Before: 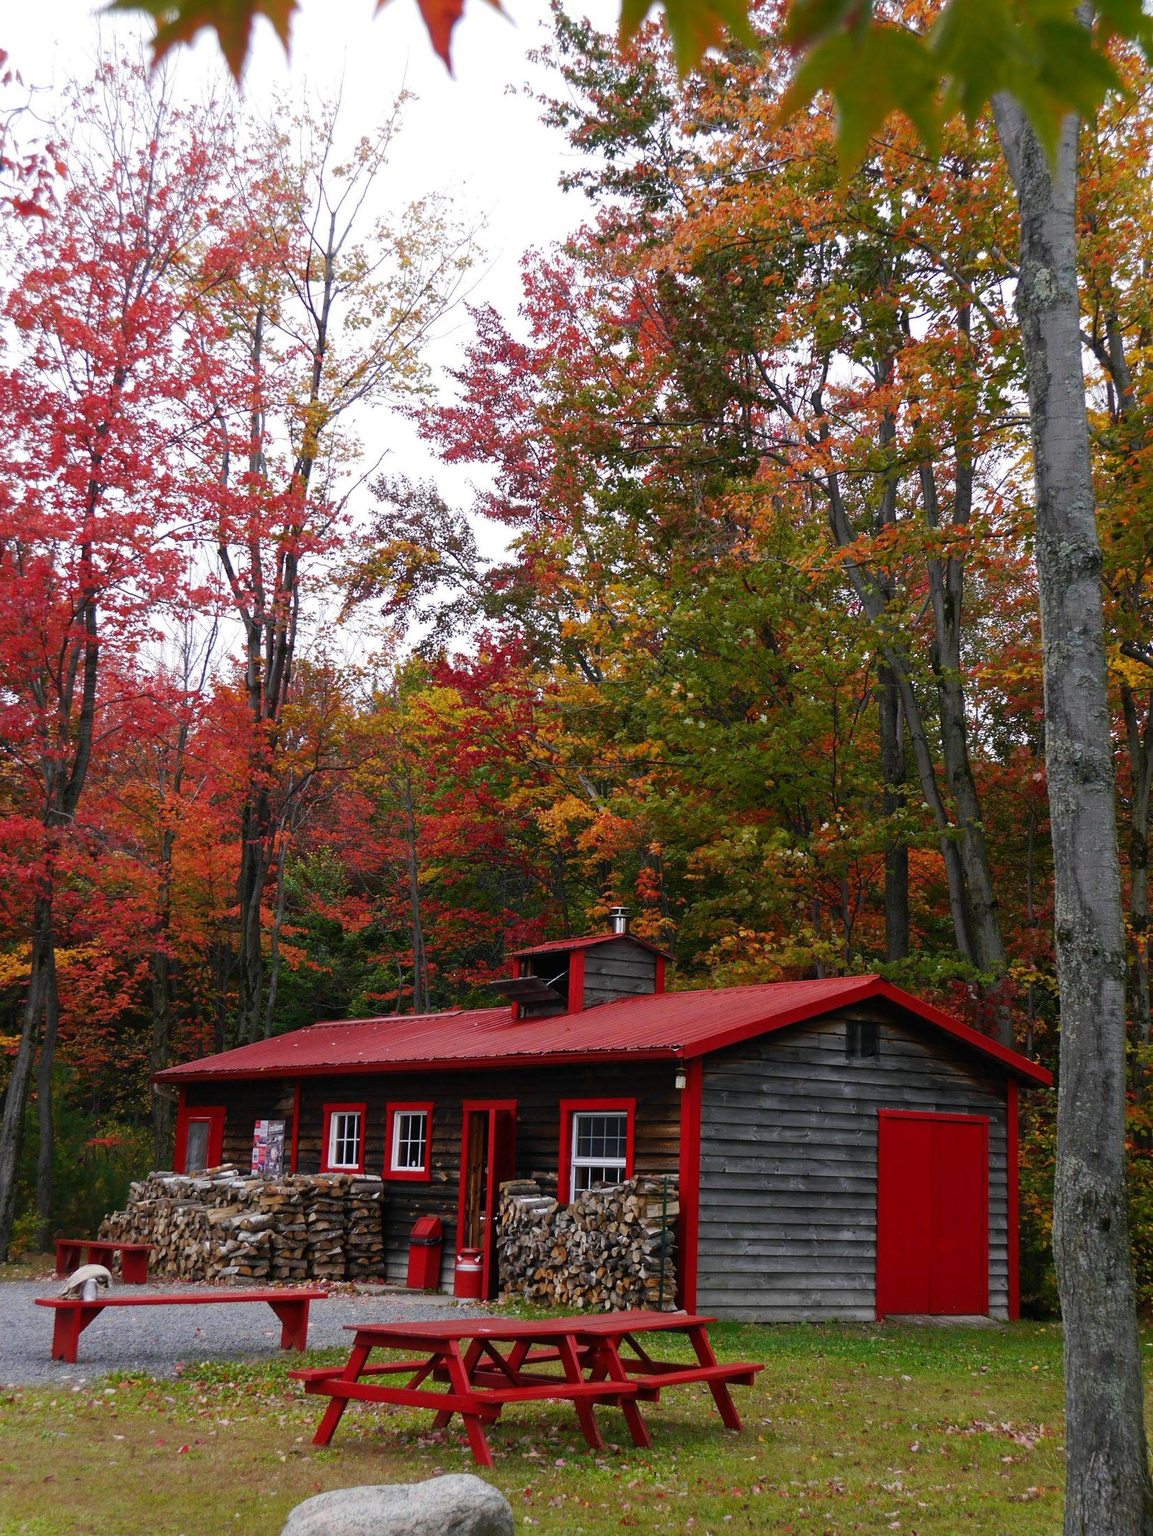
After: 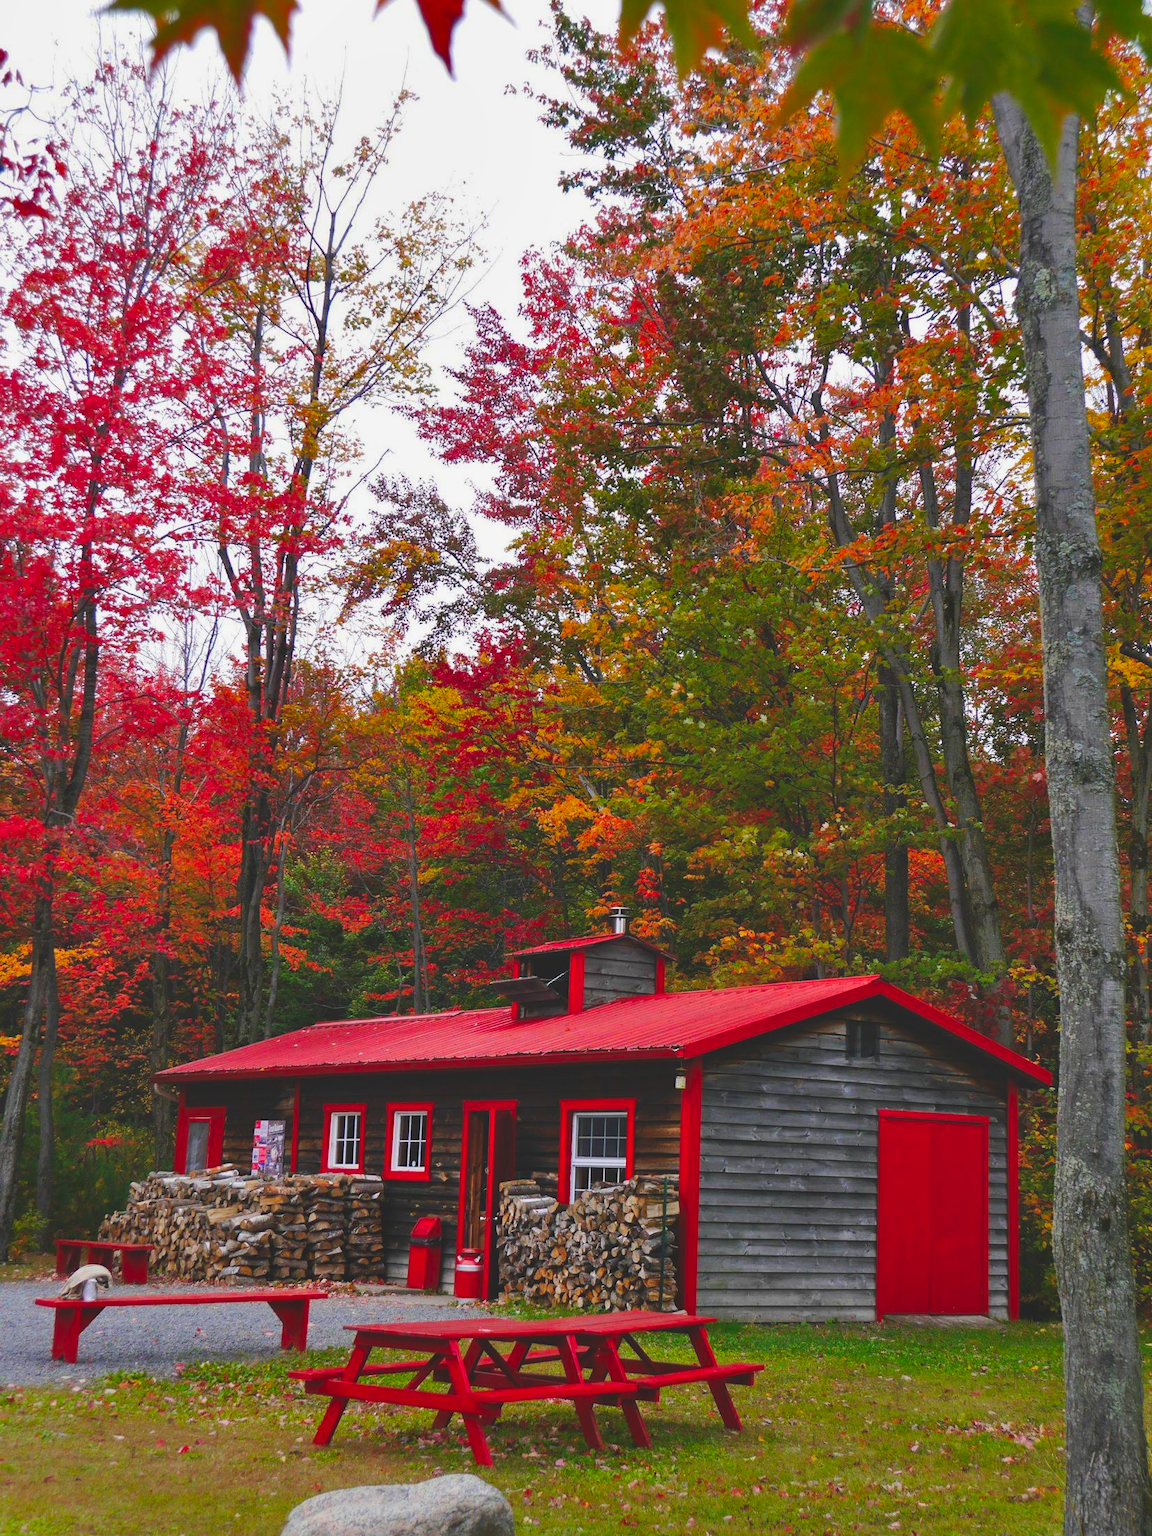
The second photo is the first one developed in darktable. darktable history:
contrast brightness saturation: saturation 0.5
exposure: black level correction -0.015, exposure -0.125 EV, compensate highlight preservation false
shadows and highlights: radius 133.83, soften with gaussian
